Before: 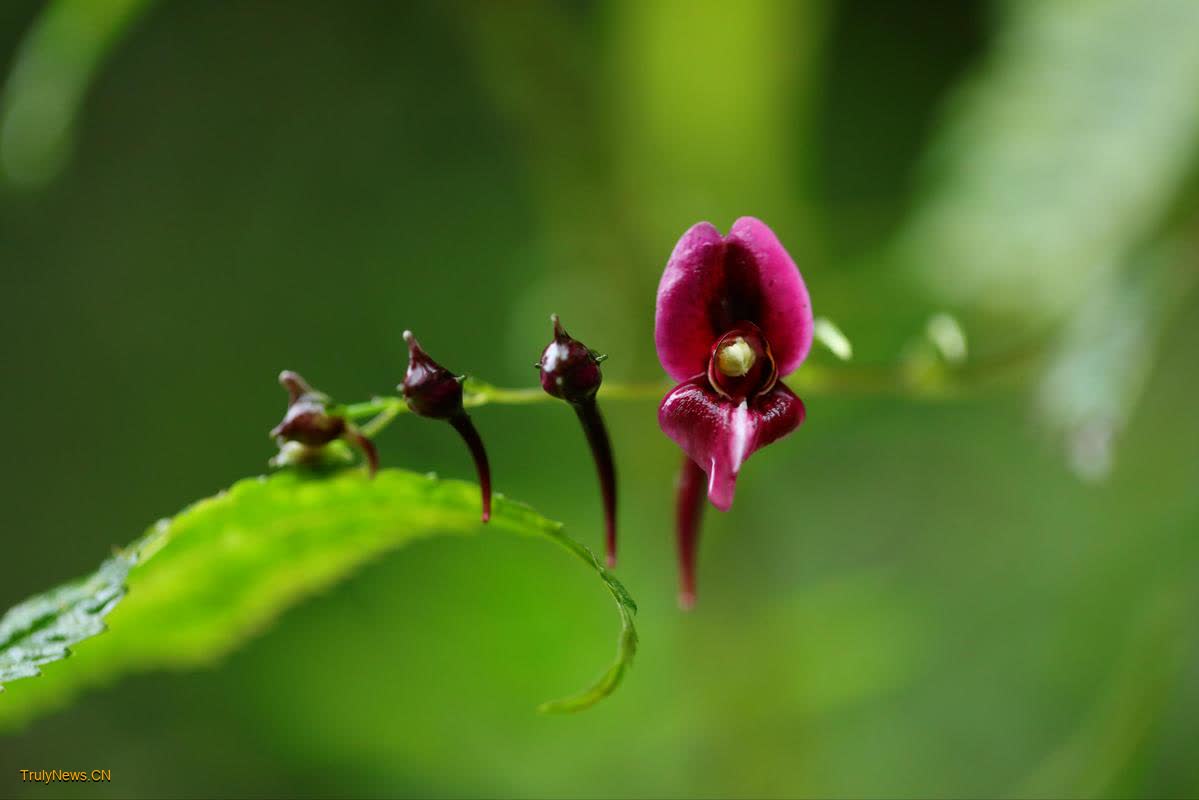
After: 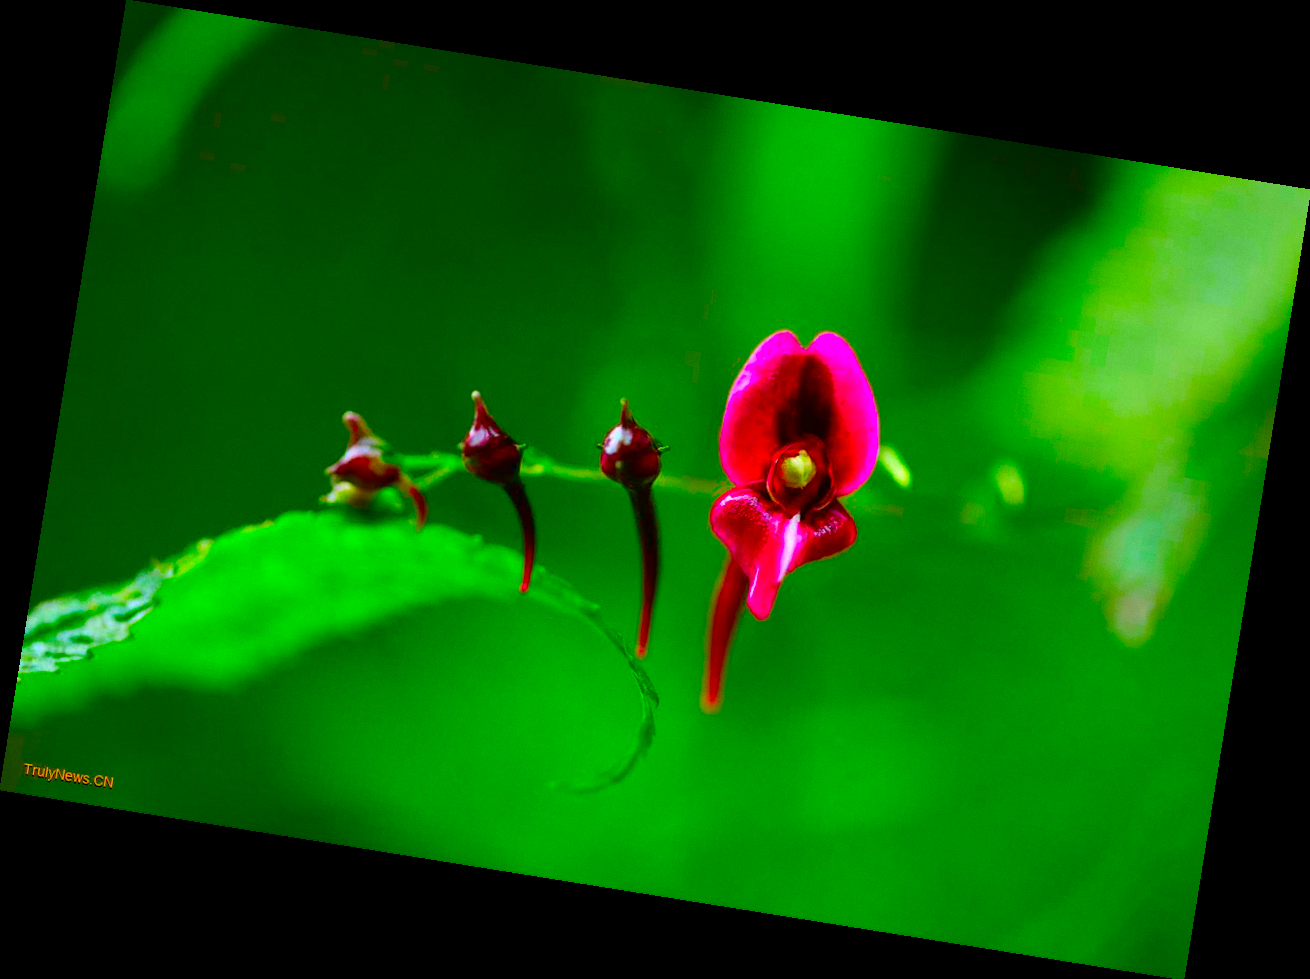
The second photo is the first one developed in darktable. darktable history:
grain: coarseness 0.09 ISO, strength 10%
color correction: saturation 3
rotate and perspective: rotation 9.12°, automatic cropping off
